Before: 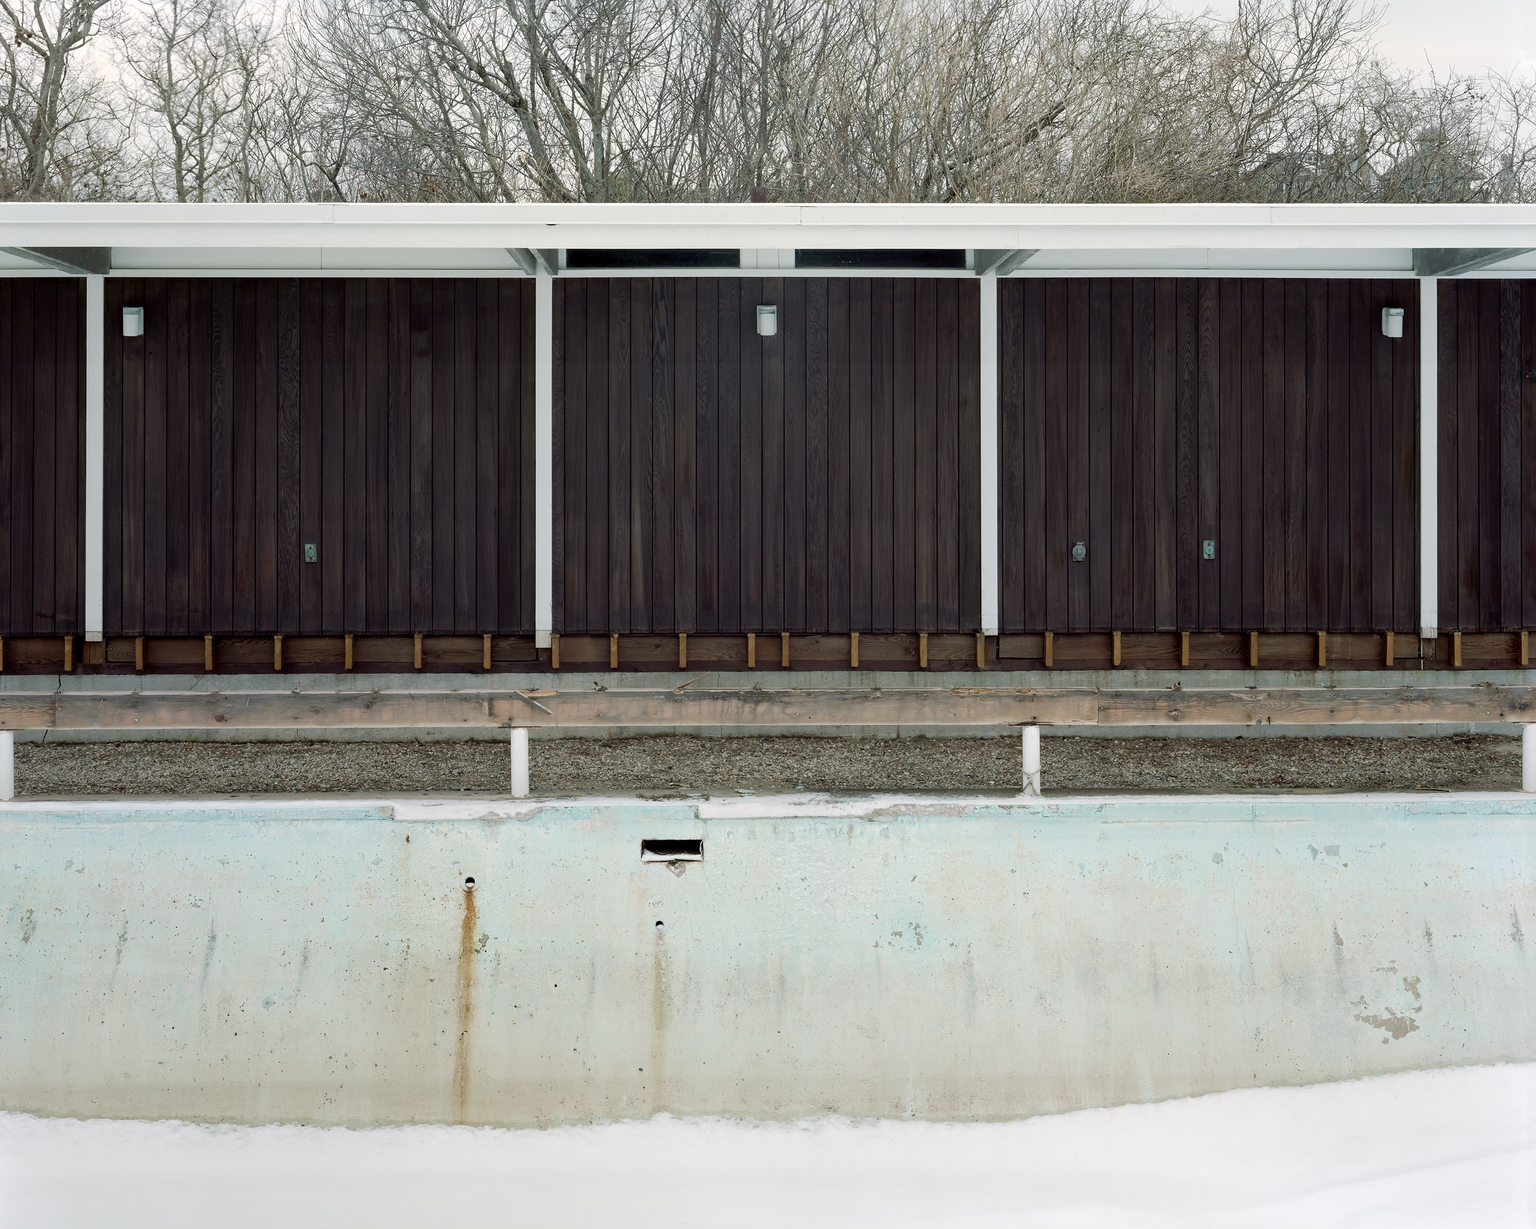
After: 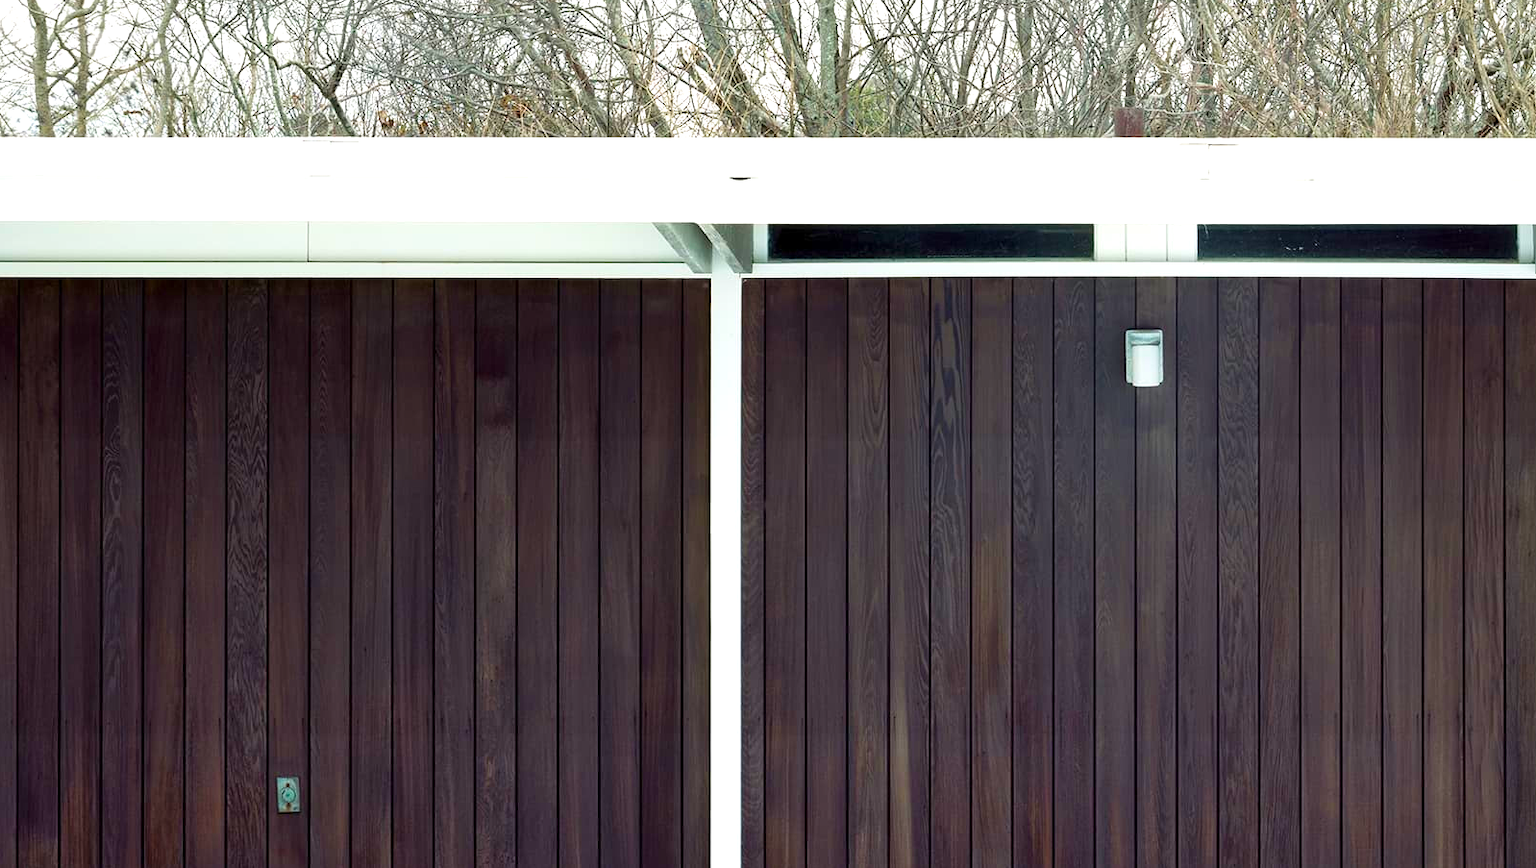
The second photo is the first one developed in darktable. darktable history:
crop: left 10.257%, top 10.566%, right 36.465%, bottom 51.732%
exposure: exposure 0.943 EV, compensate exposure bias true, compensate highlight preservation false
contrast brightness saturation: contrast 0.086, saturation 0.285
velvia: on, module defaults
